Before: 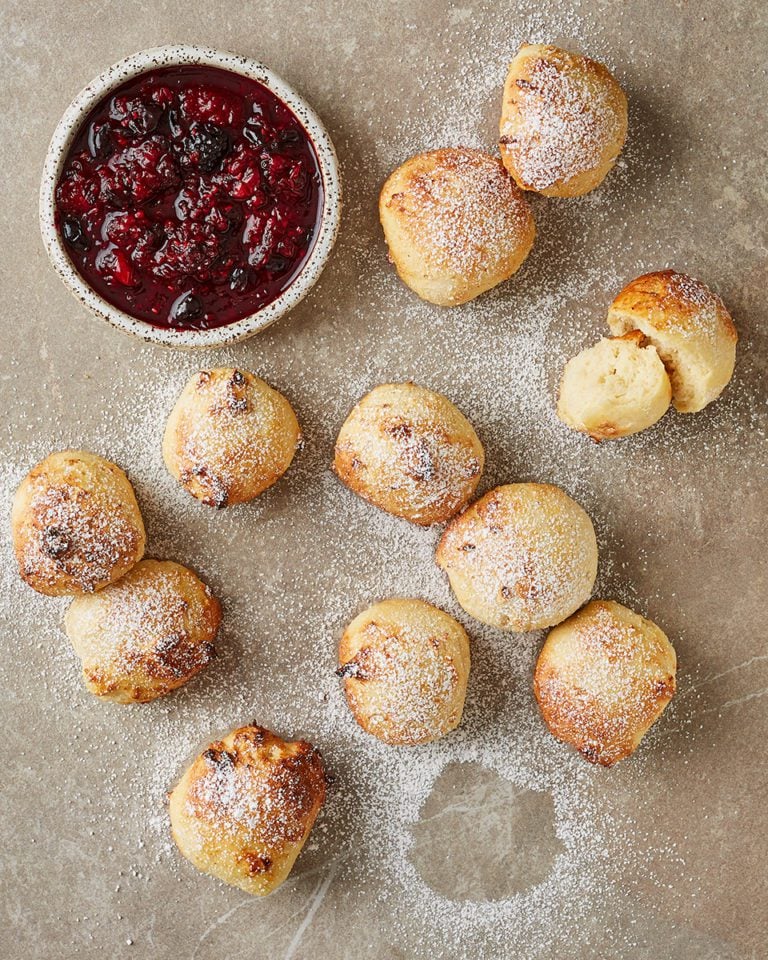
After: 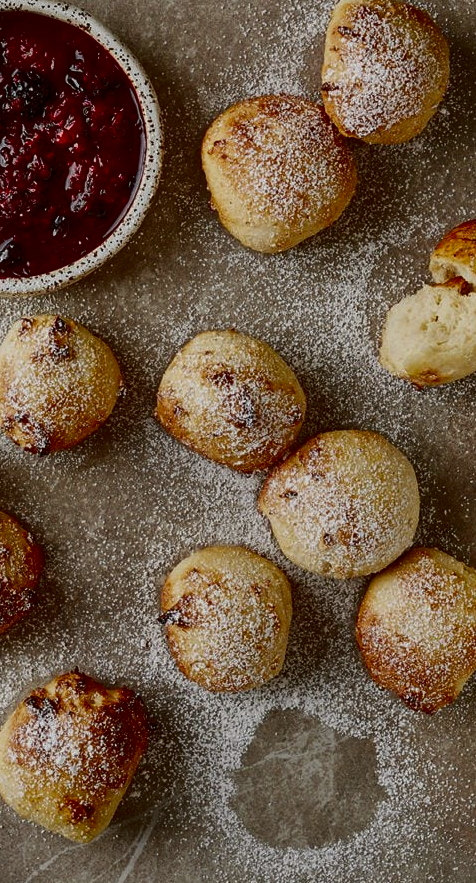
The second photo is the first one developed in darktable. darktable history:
shadows and highlights: shadows 52.03, highlights -28.51, soften with gaussian
contrast brightness saturation: brightness -0.516
local contrast: mode bilateral grid, contrast 9, coarseness 26, detail 115%, midtone range 0.2
crop and rotate: left 23.185%, top 5.621%, right 14.731%, bottom 2.335%
exposure: exposure -0.213 EV, compensate highlight preservation false
